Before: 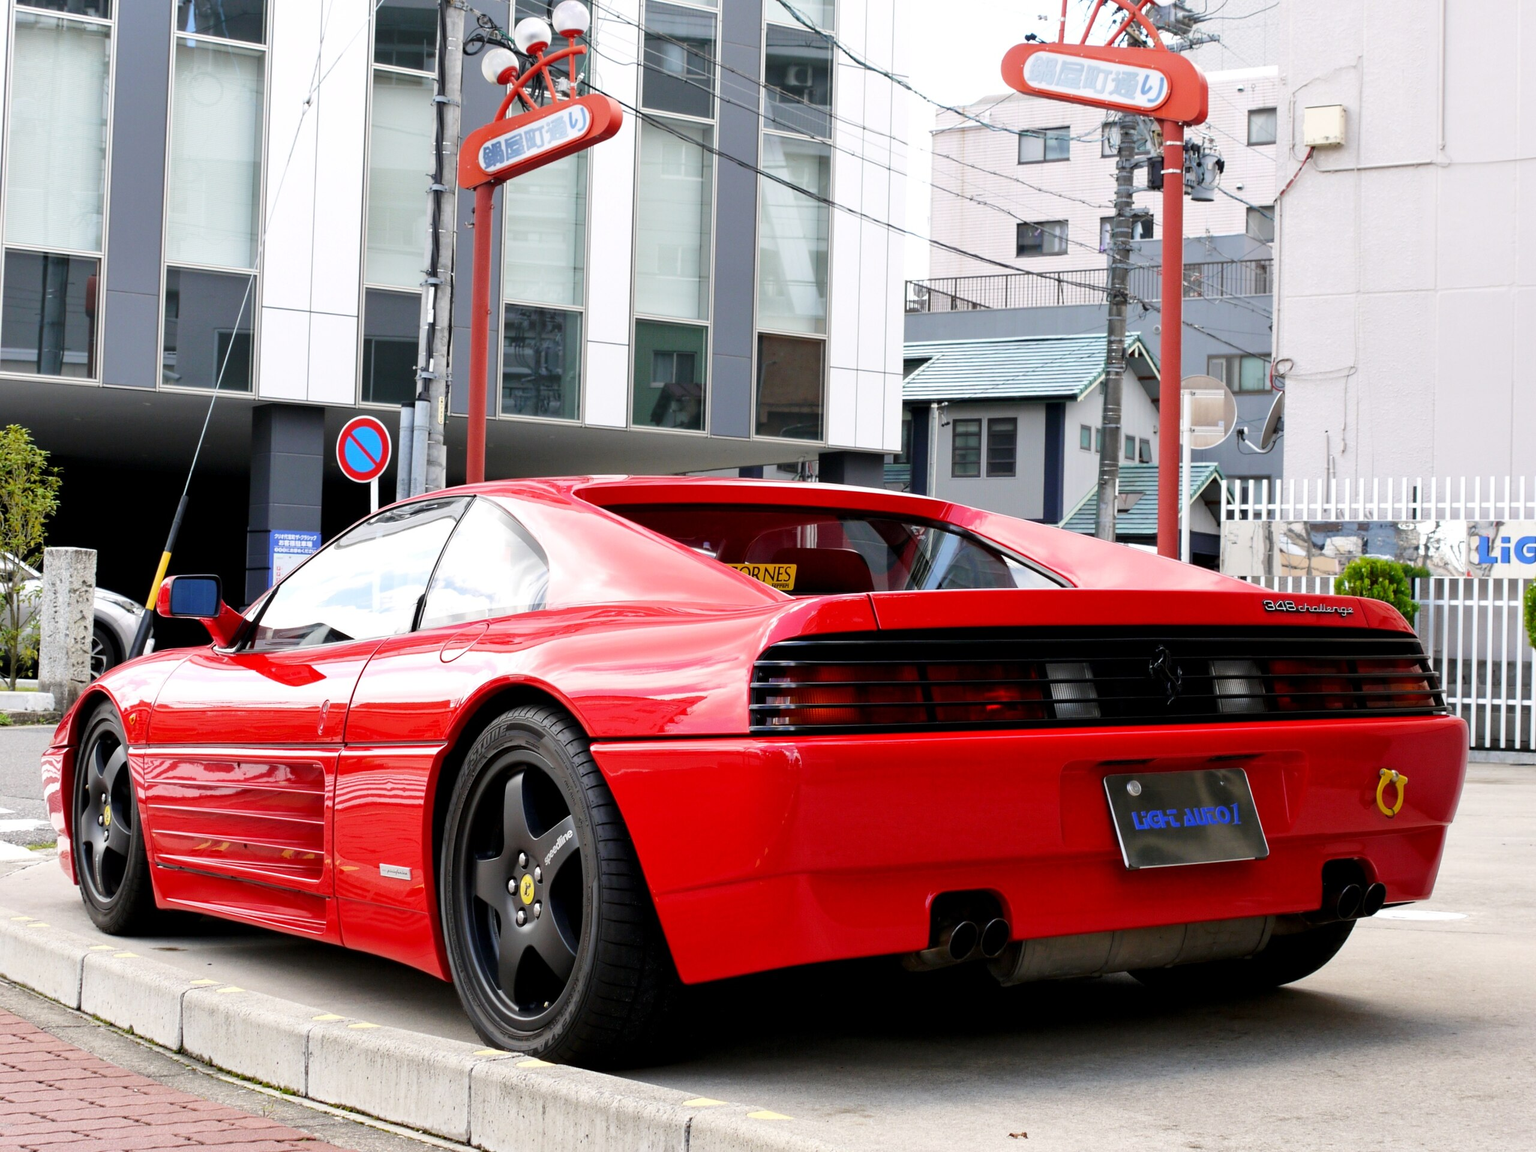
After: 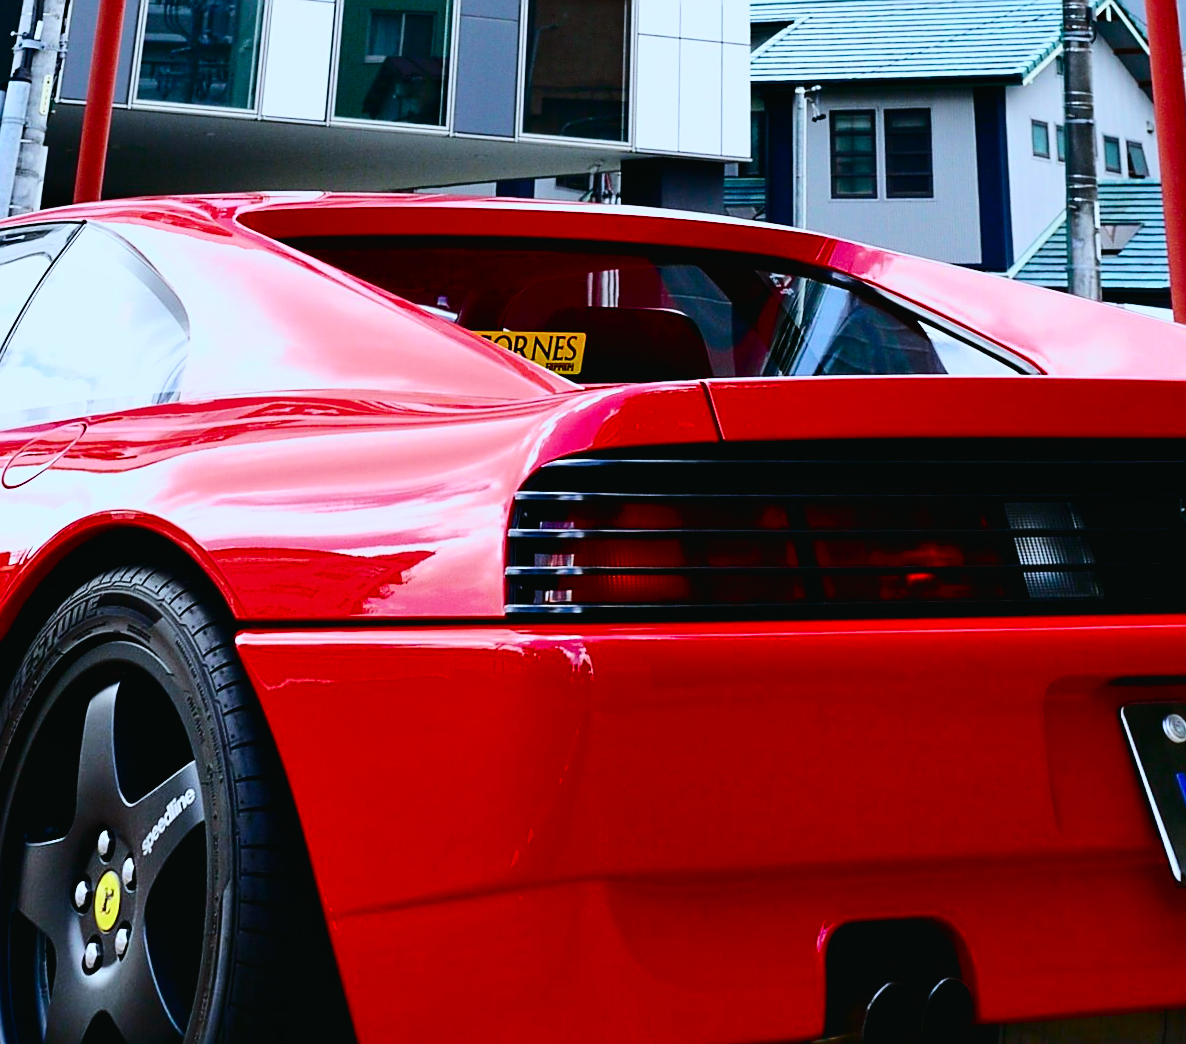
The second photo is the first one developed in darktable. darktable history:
white balance: red 0.924, blue 1.095
filmic rgb: black relative exposure -7.32 EV, white relative exposure 5.09 EV, hardness 3.2
tone curve: curves: ch0 [(0, 0.018) (0.162, 0.128) (0.434, 0.478) (0.667, 0.785) (0.819, 0.943) (1, 0.991)]; ch1 [(0, 0) (0.402, 0.36) (0.476, 0.449) (0.506, 0.505) (0.523, 0.518) (0.579, 0.626) (0.641, 0.668) (0.693, 0.745) (0.861, 0.934) (1, 1)]; ch2 [(0, 0) (0.424, 0.388) (0.483, 0.472) (0.503, 0.505) (0.521, 0.519) (0.547, 0.581) (0.582, 0.648) (0.699, 0.759) (0.997, 0.858)], color space Lab, independent channels
rotate and perspective: rotation 0.72°, lens shift (vertical) -0.352, lens shift (horizontal) -0.051, crop left 0.152, crop right 0.859, crop top 0.019, crop bottom 0.964
sharpen: on, module defaults
shadows and highlights: radius 125.46, shadows 30.51, highlights -30.51, low approximation 0.01, soften with gaussian
crop and rotate: left 22.13%, top 22.054%, right 22.026%, bottom 22.102%
contrast brightness saturation: contrast 0.2, brightness -0.11, saturation 0.1
